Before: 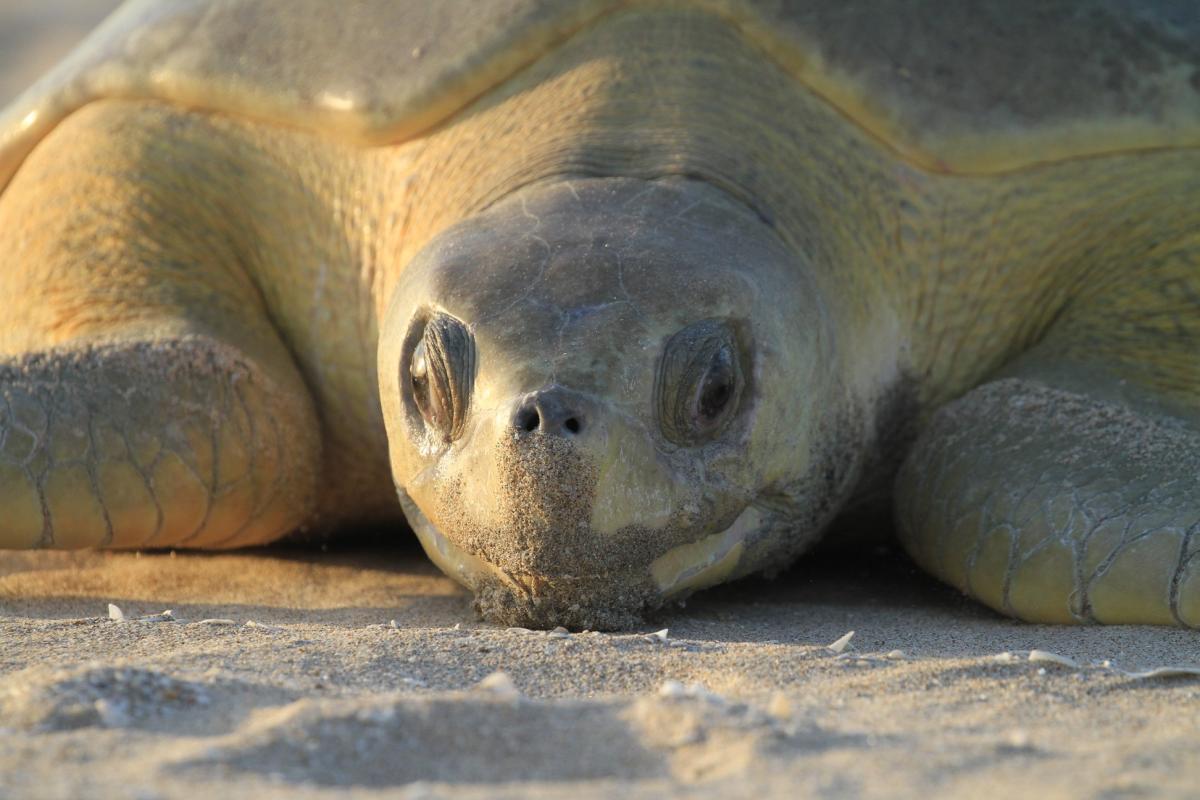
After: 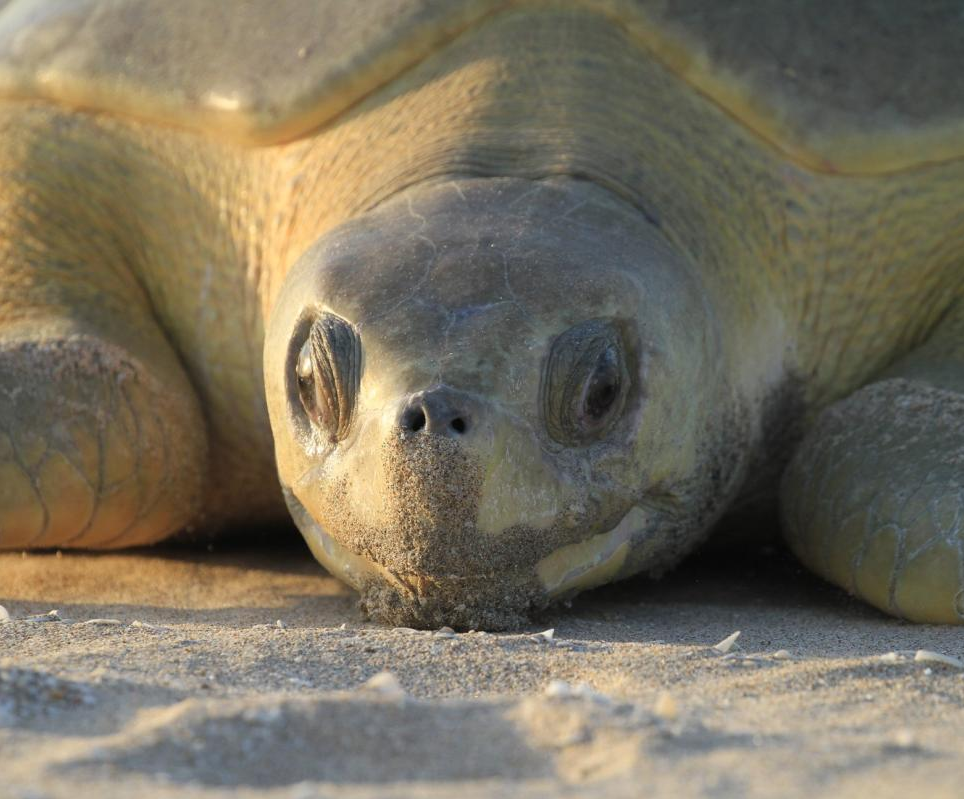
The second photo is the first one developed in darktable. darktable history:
crop and rotate: left 9.501%, right 10.134%
